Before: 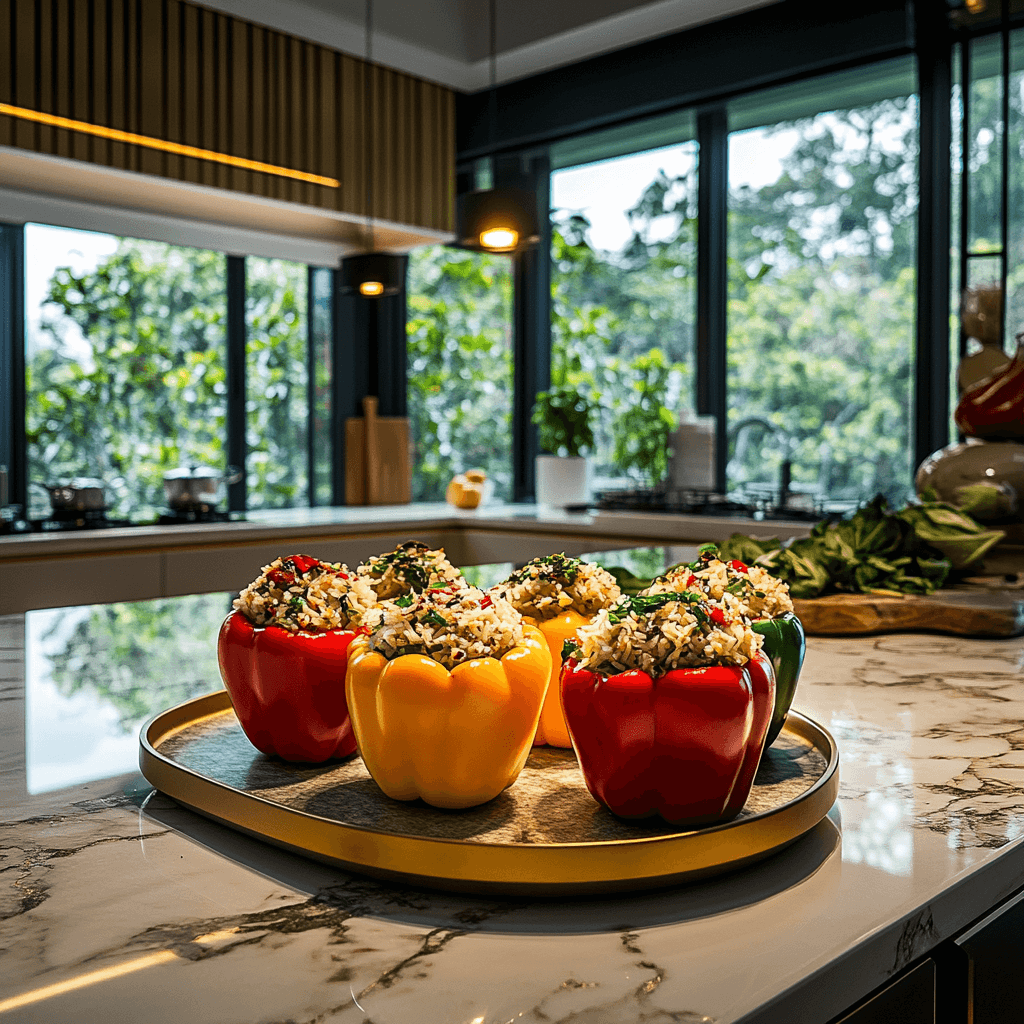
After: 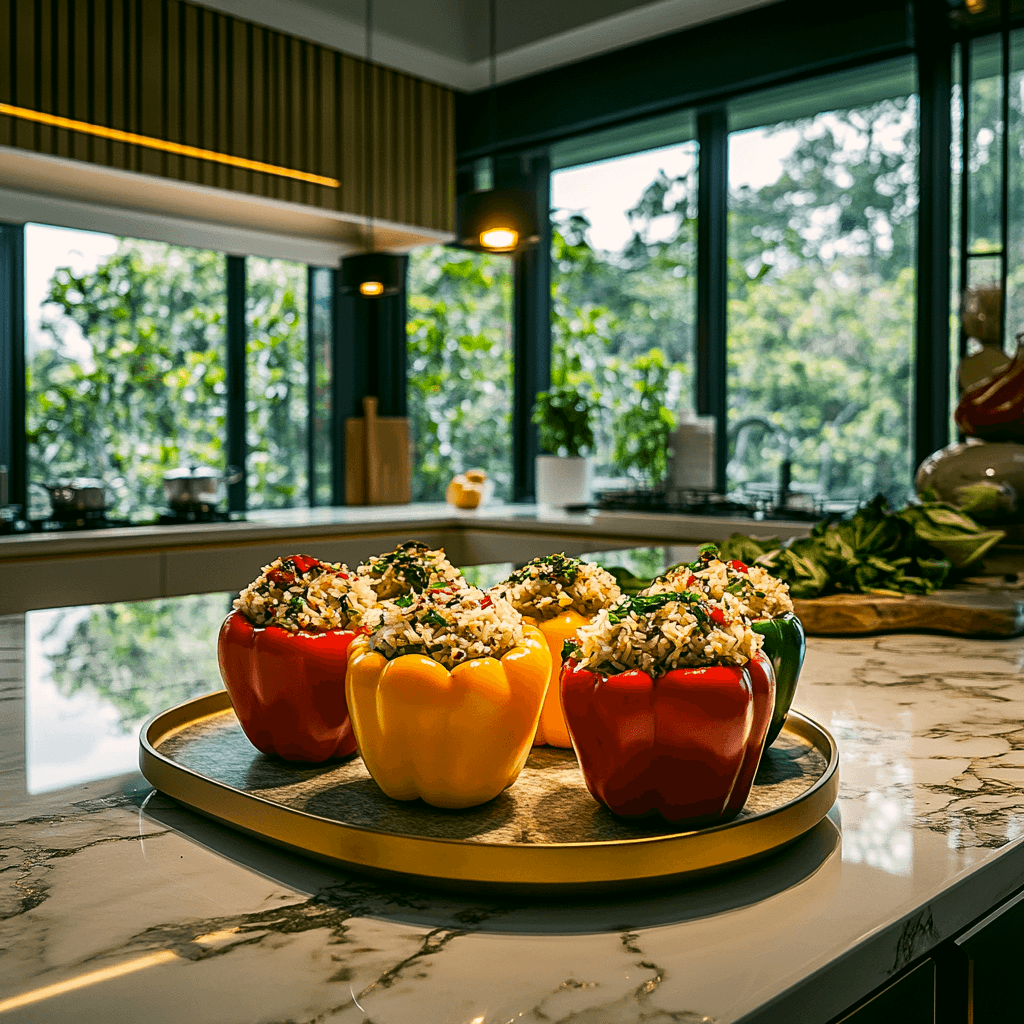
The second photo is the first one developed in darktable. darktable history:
exposure: exposure -0.041 EV, compensate highlight preservation false
color correction: highlights a* 4.02, highlights b* 4.98, shadows a* -7.55, shadows b* 4.98
